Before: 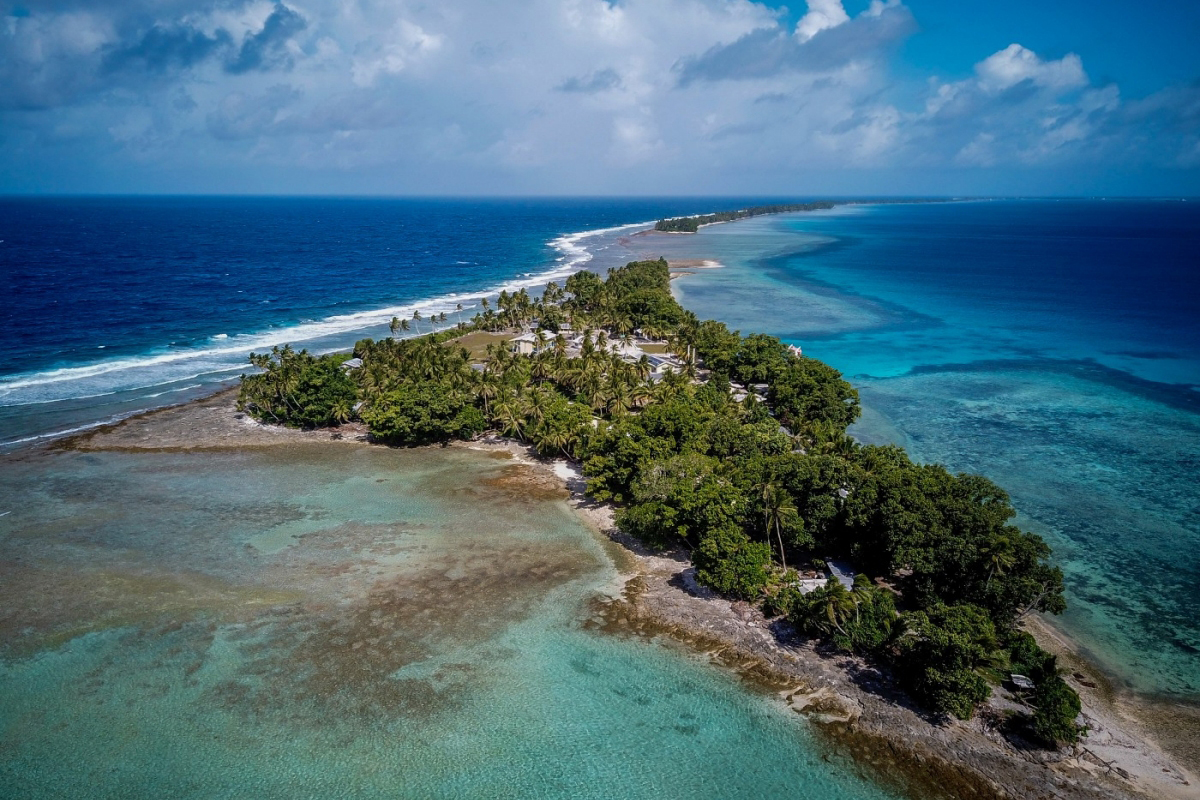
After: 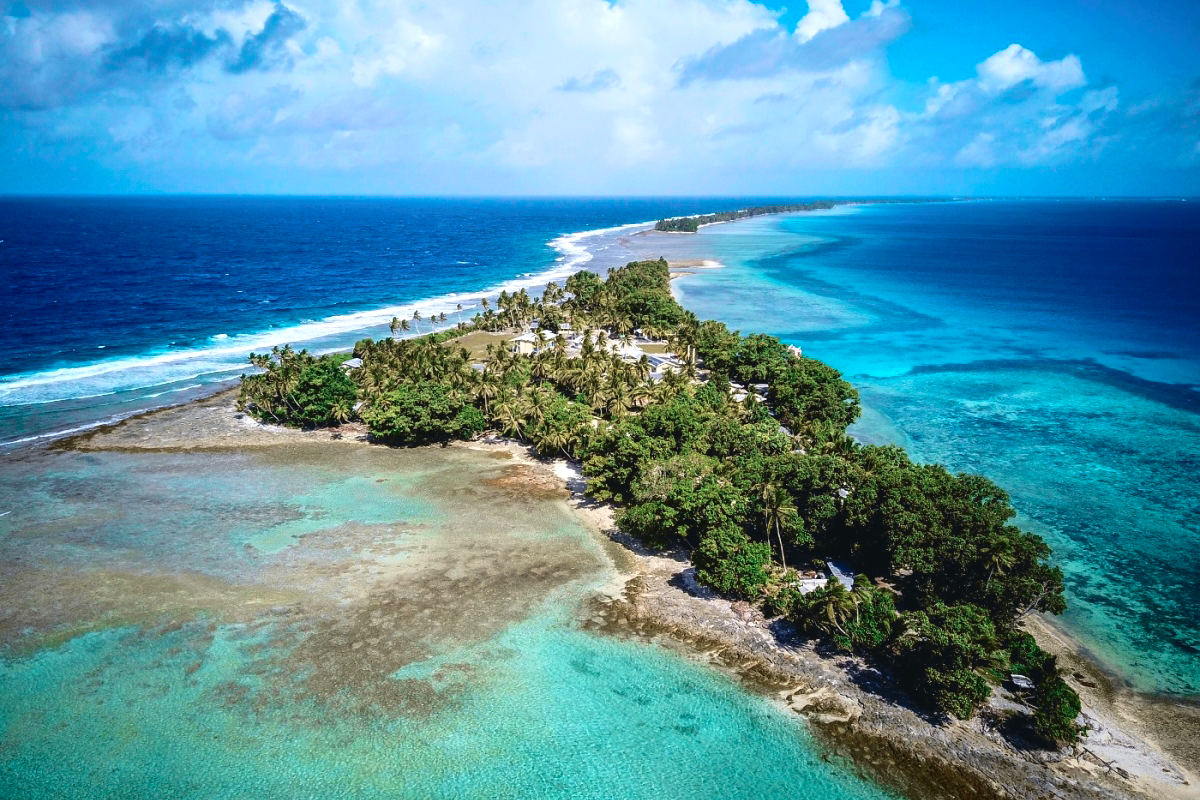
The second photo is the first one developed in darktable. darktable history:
exposure: black level correction 0, exposure 0.7 EV, compensate exposure bias true, compensate highlight preservation false
tone curve: curves: ch0 [(0, 0.039) (0.104, 0.103) (0.273, 0.267) (0.448, 0.487) (0.704, 0.761) (0.886, 0.922) (0.994, 0.971)]; ch1 [(0, 0) (0.335, 0.298) (0.446, 0.413) (0.485, 0.487) (0.515, 0.503) (0.566, 0.563) (0.641, 0.655) (1, 1)]; ch2 [(0, 0) (0.314, 0.301) (0.421, 0.411) (0.502, 0.494) (0.528, 0.54) (0.557, 0.559) (0.612, 0.605) (0.722, 0.686) (1, 1)], color space Lab, independent channels, preserve colors none
